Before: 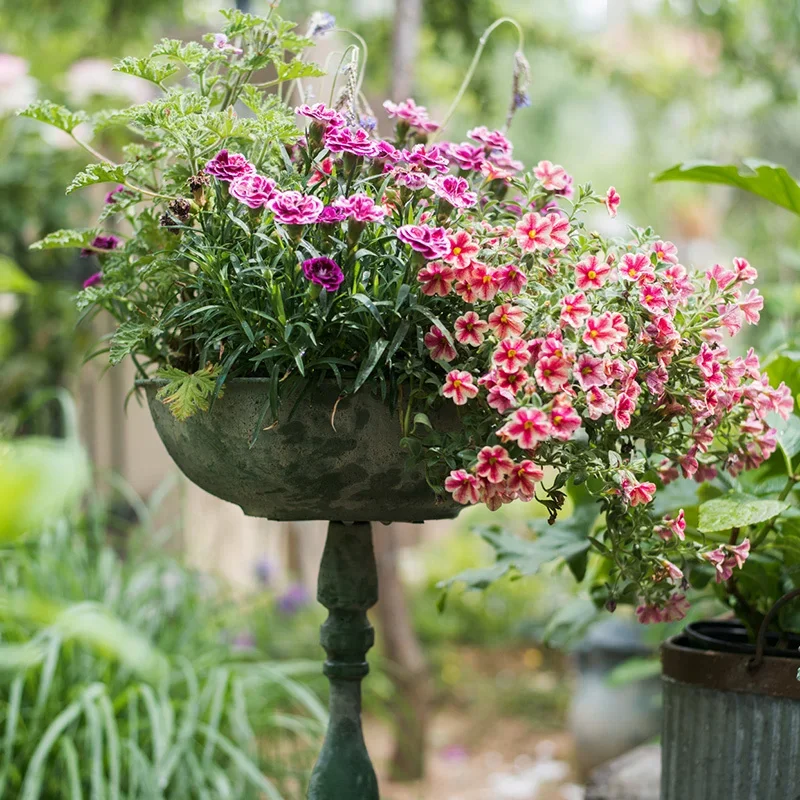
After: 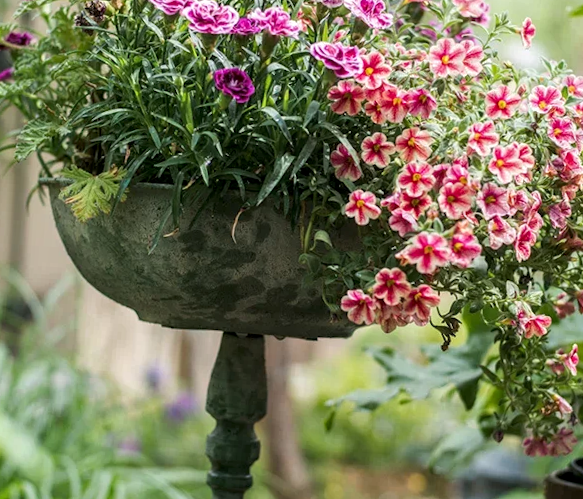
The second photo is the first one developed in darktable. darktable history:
crop and rotate: angle -3.95°, left 9.853%, top 21.246%, right 12.34%, bottom 12.144%
local contrast: on, module defaults
